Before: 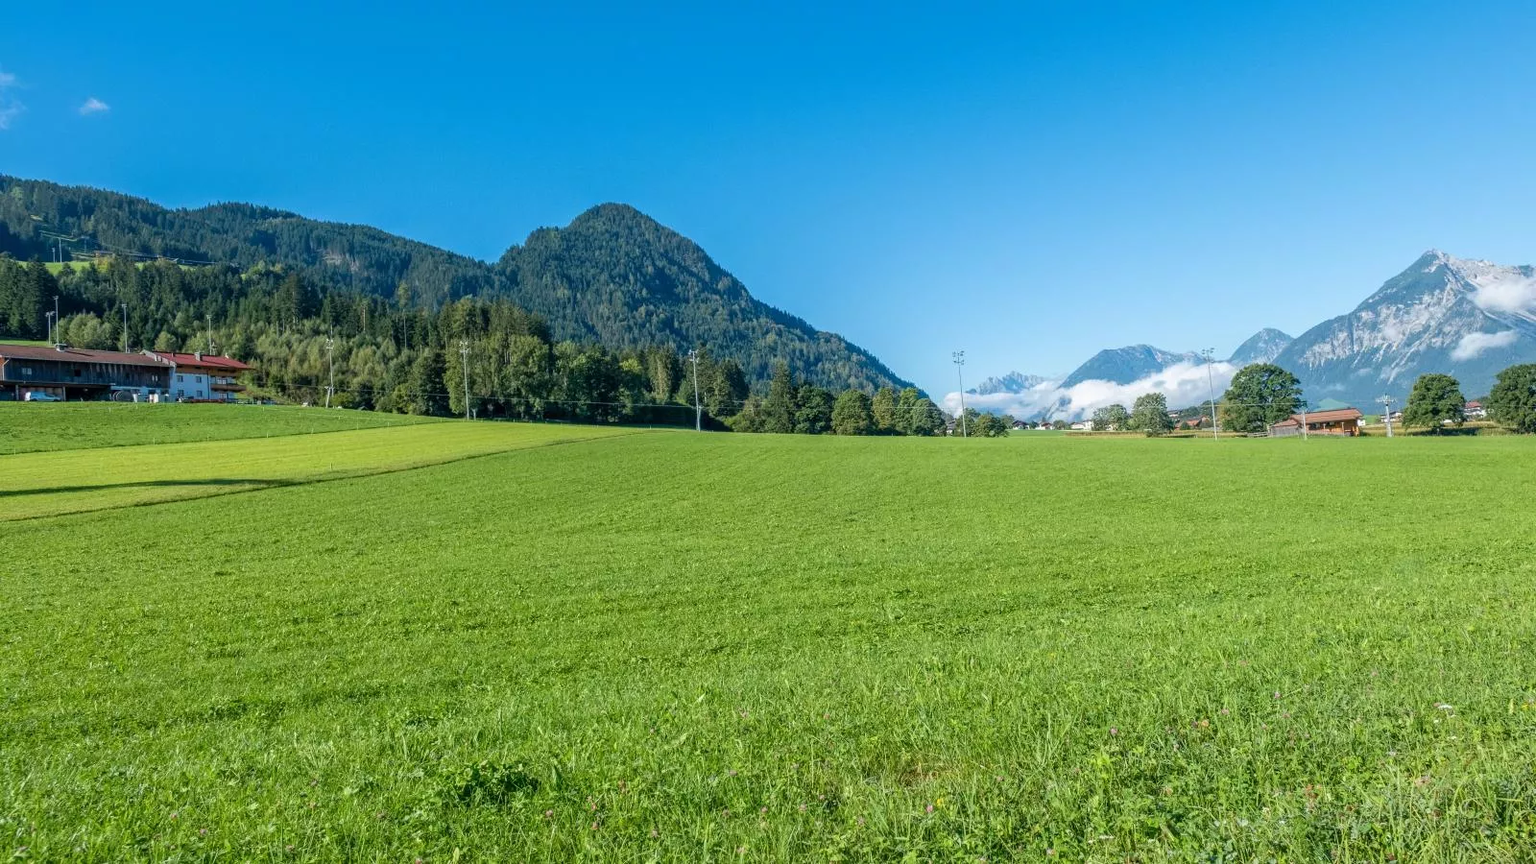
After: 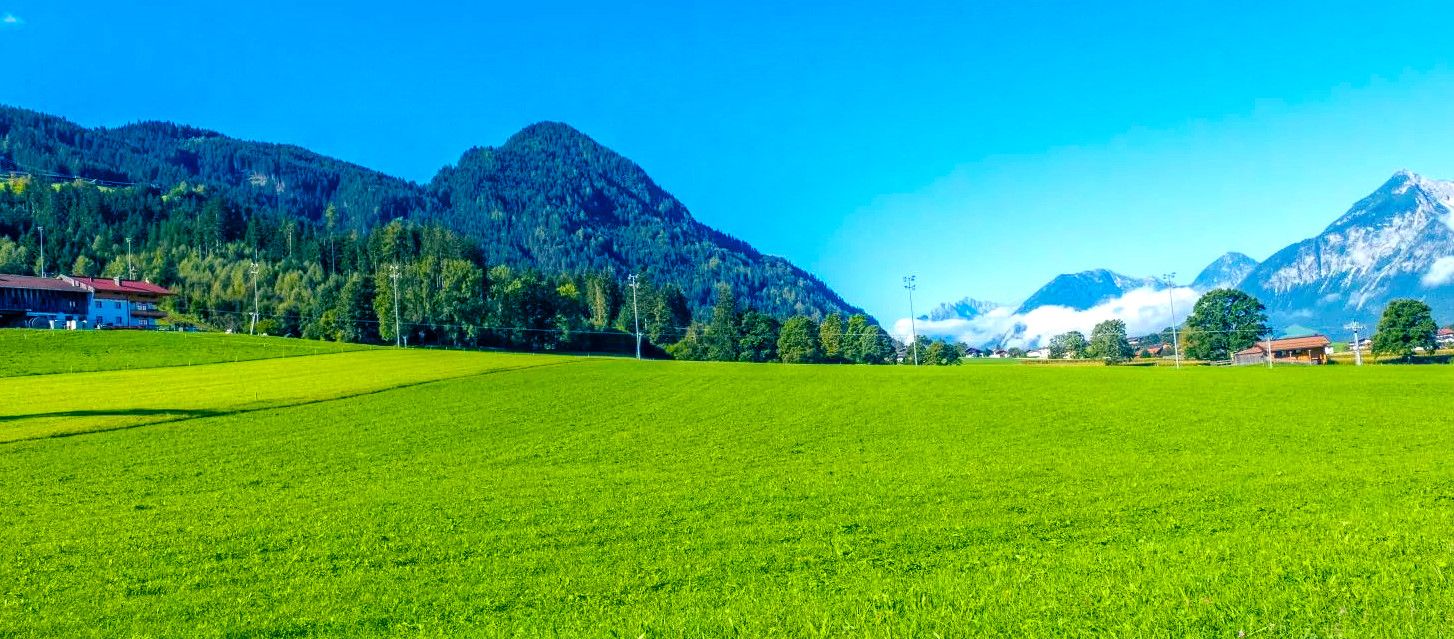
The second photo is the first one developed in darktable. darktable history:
color balance rgb: shadows lift › luminance -40.854%, shadows lift › chroma 13.988%, shadows lift › hue 261.38°, perceptual saturation grading › global saturation 36.793%, perceptual saturation grading › shadows 35.723%, perceptual brilliance grading › global brilliance 12.526%, global vibrance 20.814%
crop: left 5.61%, top 10.106%, right 3.497%, bottom 18.84%
